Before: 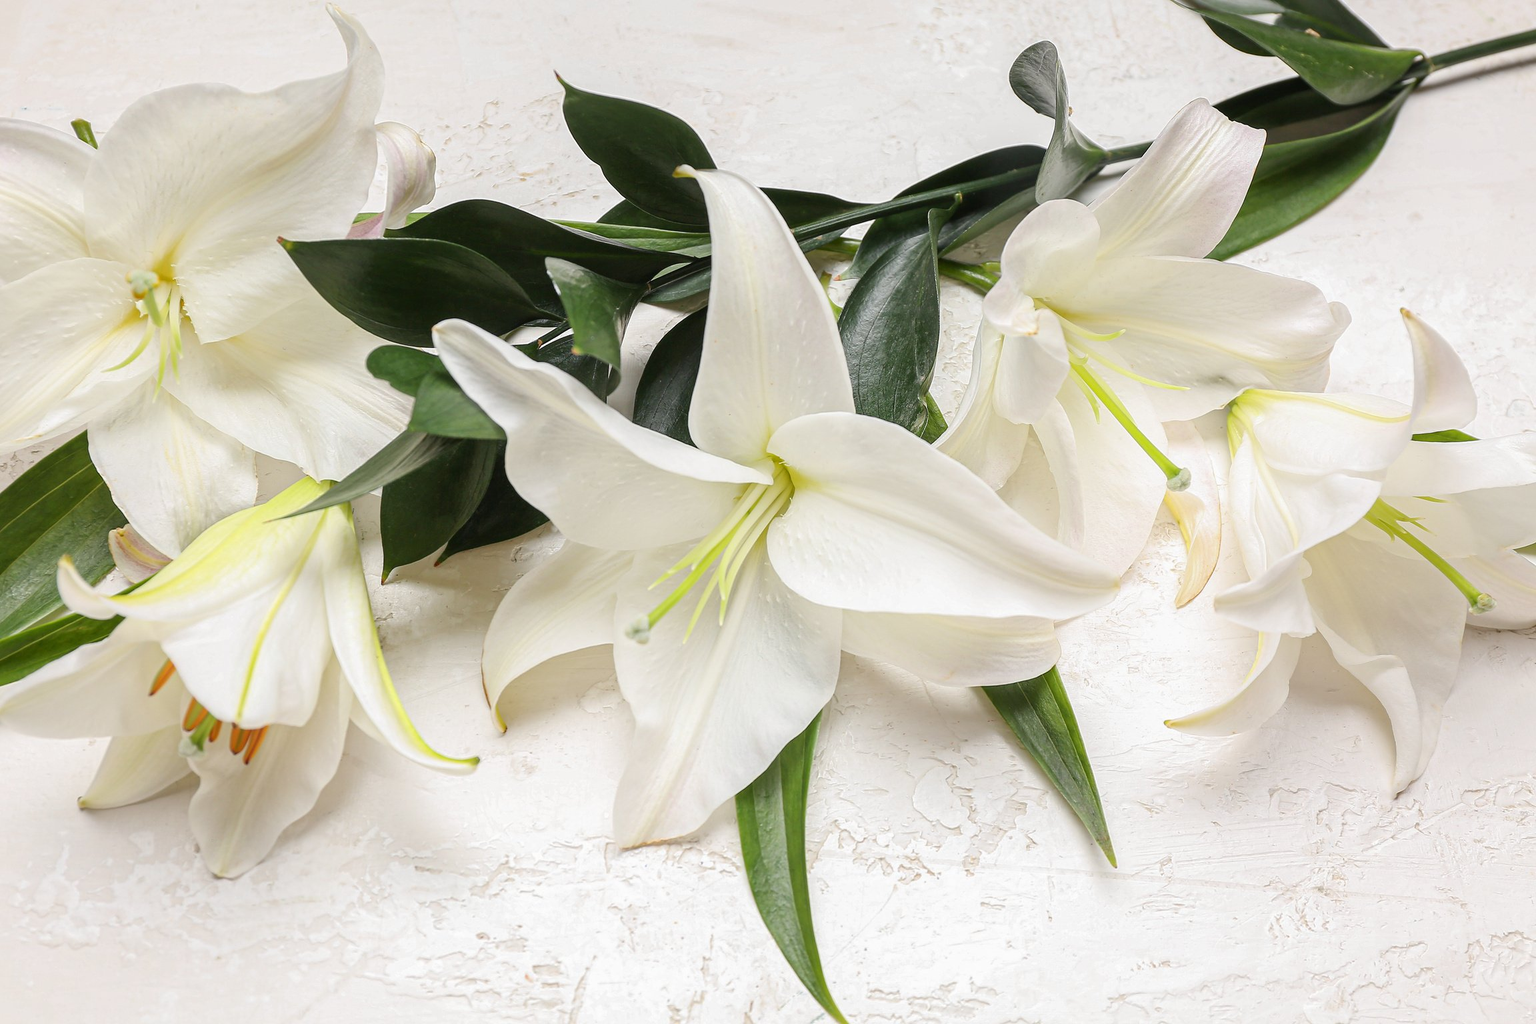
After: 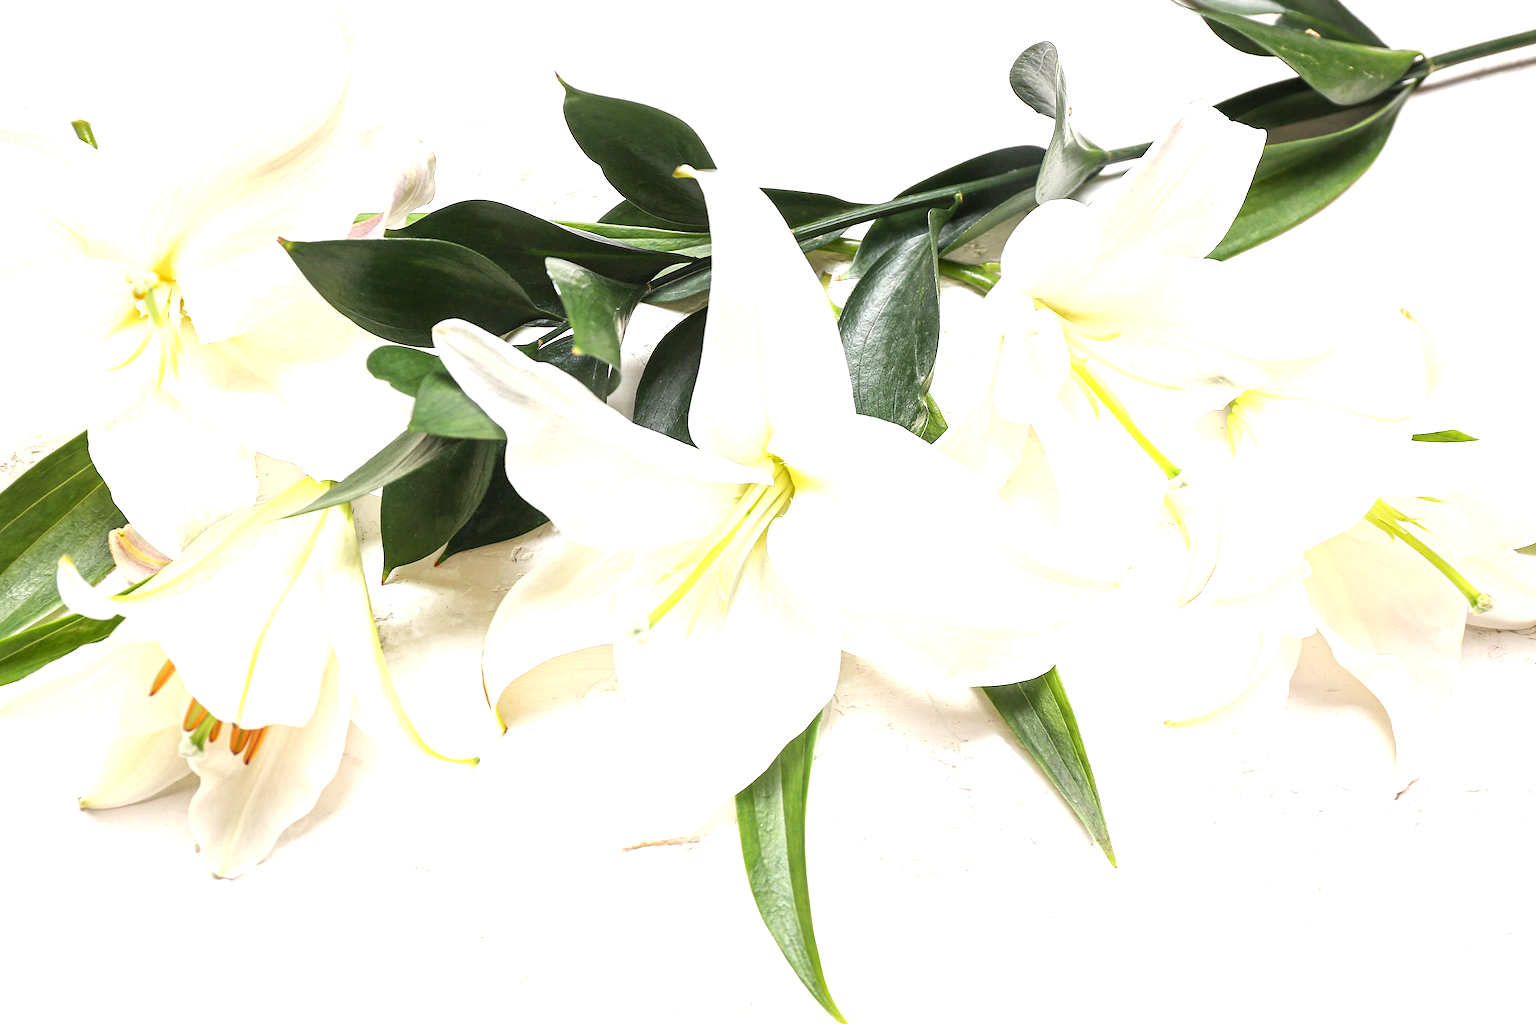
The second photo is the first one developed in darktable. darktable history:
local contrast: highlights 100%, shadows 100%, detail 120%, midtone range 0.2
exposure: black level correction 0, exposure 1 EV, compensate exposure bias true, compensate highlight preservation false
